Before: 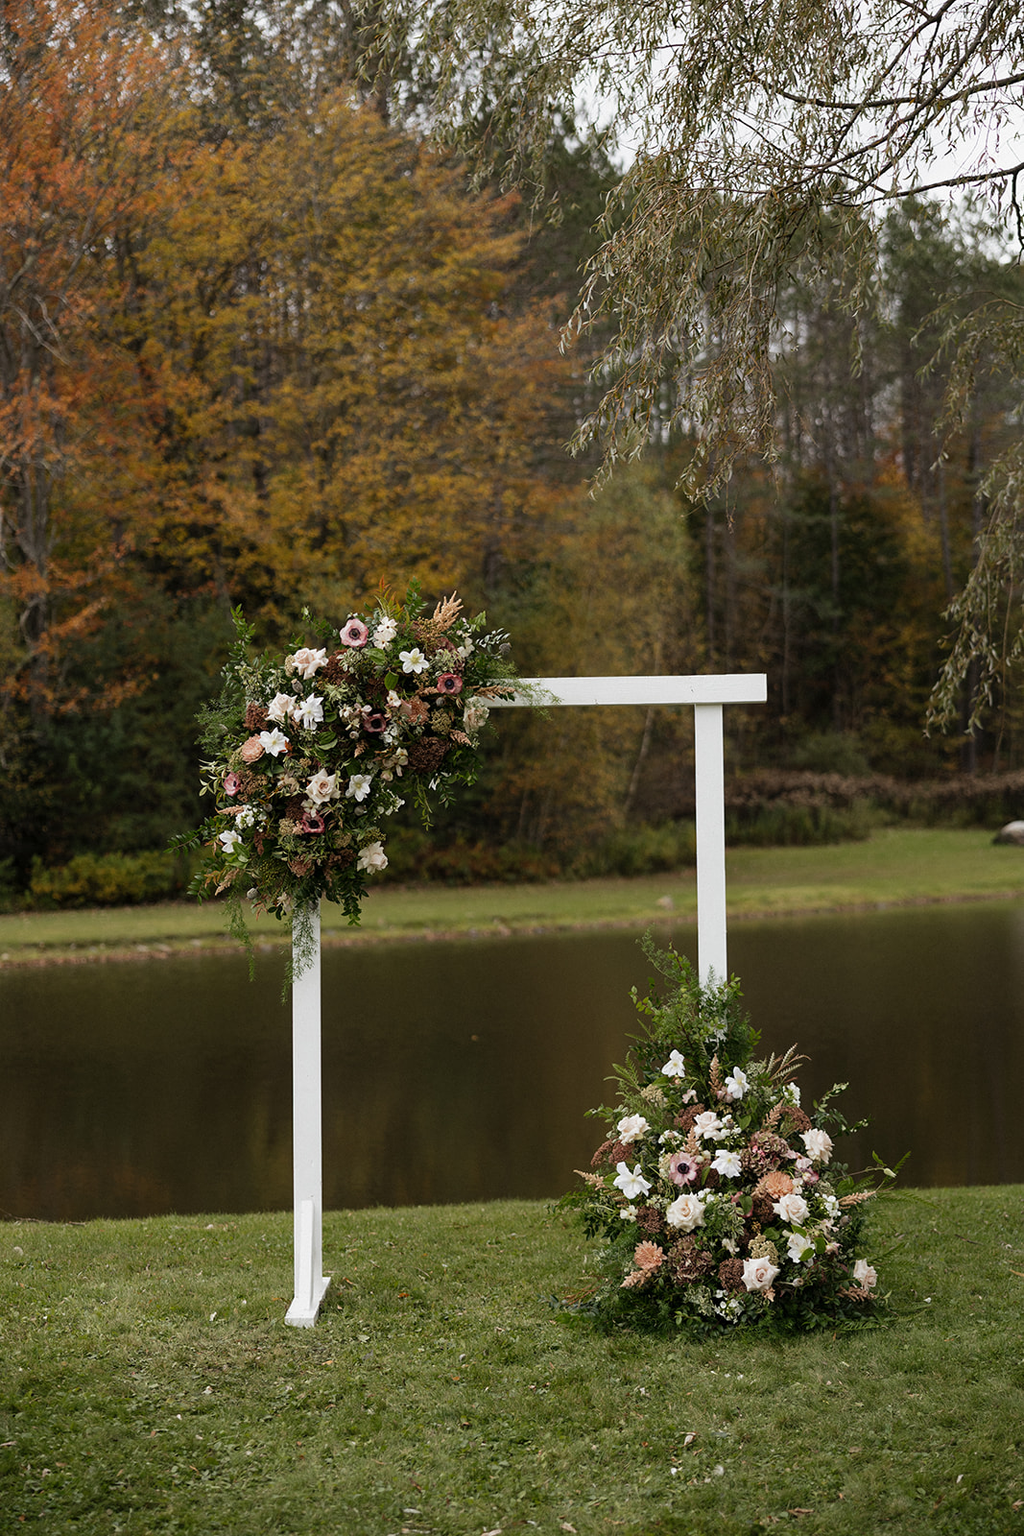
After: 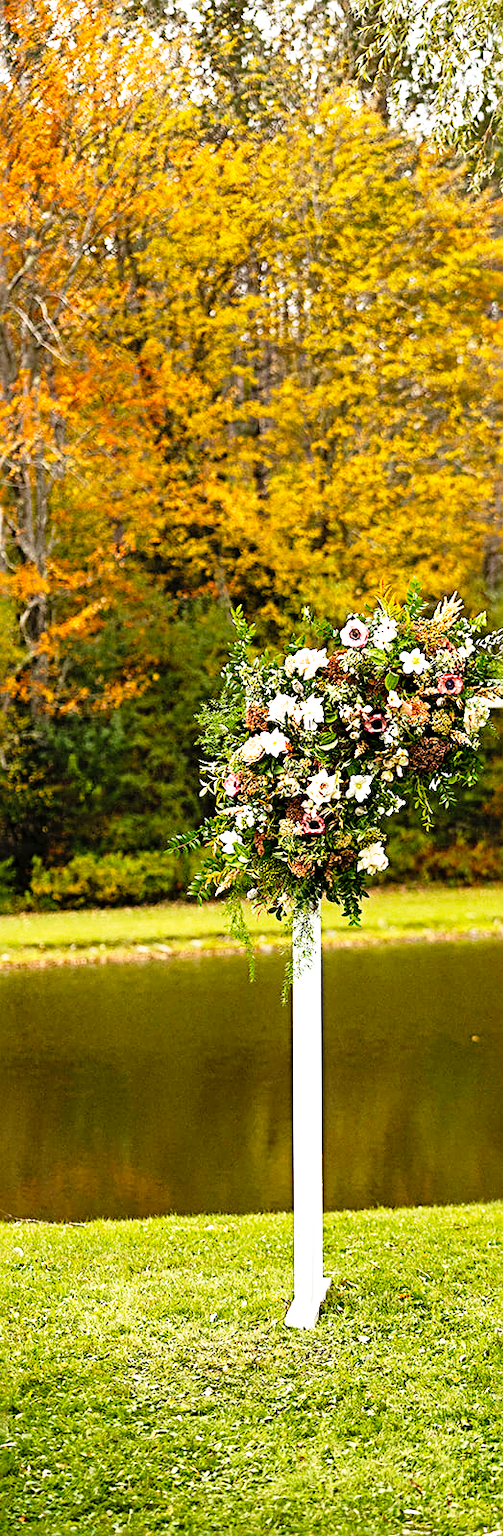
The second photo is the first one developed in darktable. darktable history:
sharpen: radius 3.119
crop and rotate: left 0%, top 0%, right 50.845%
contrast equalizer: y [[0.5 ×6], [0.5 ×6], [0.5, 0.5, 0.501, 0.545, 0.707, 0.863], [0 ×6], [0 ×6]]
exposure: exposure 1 EV, compensate highlight preservation false
base curve: curves: ch0 [(0, 0) (0.012, 0.01) (0.073, 0.168) (0.31, 0.711) (0.645, 0.957) (1, 1)], preserve colors none
shadows and highlights: soften with gaussian
color balance rgb: perceptual saturation grading › global saturation 30%, global vibrance 20%
